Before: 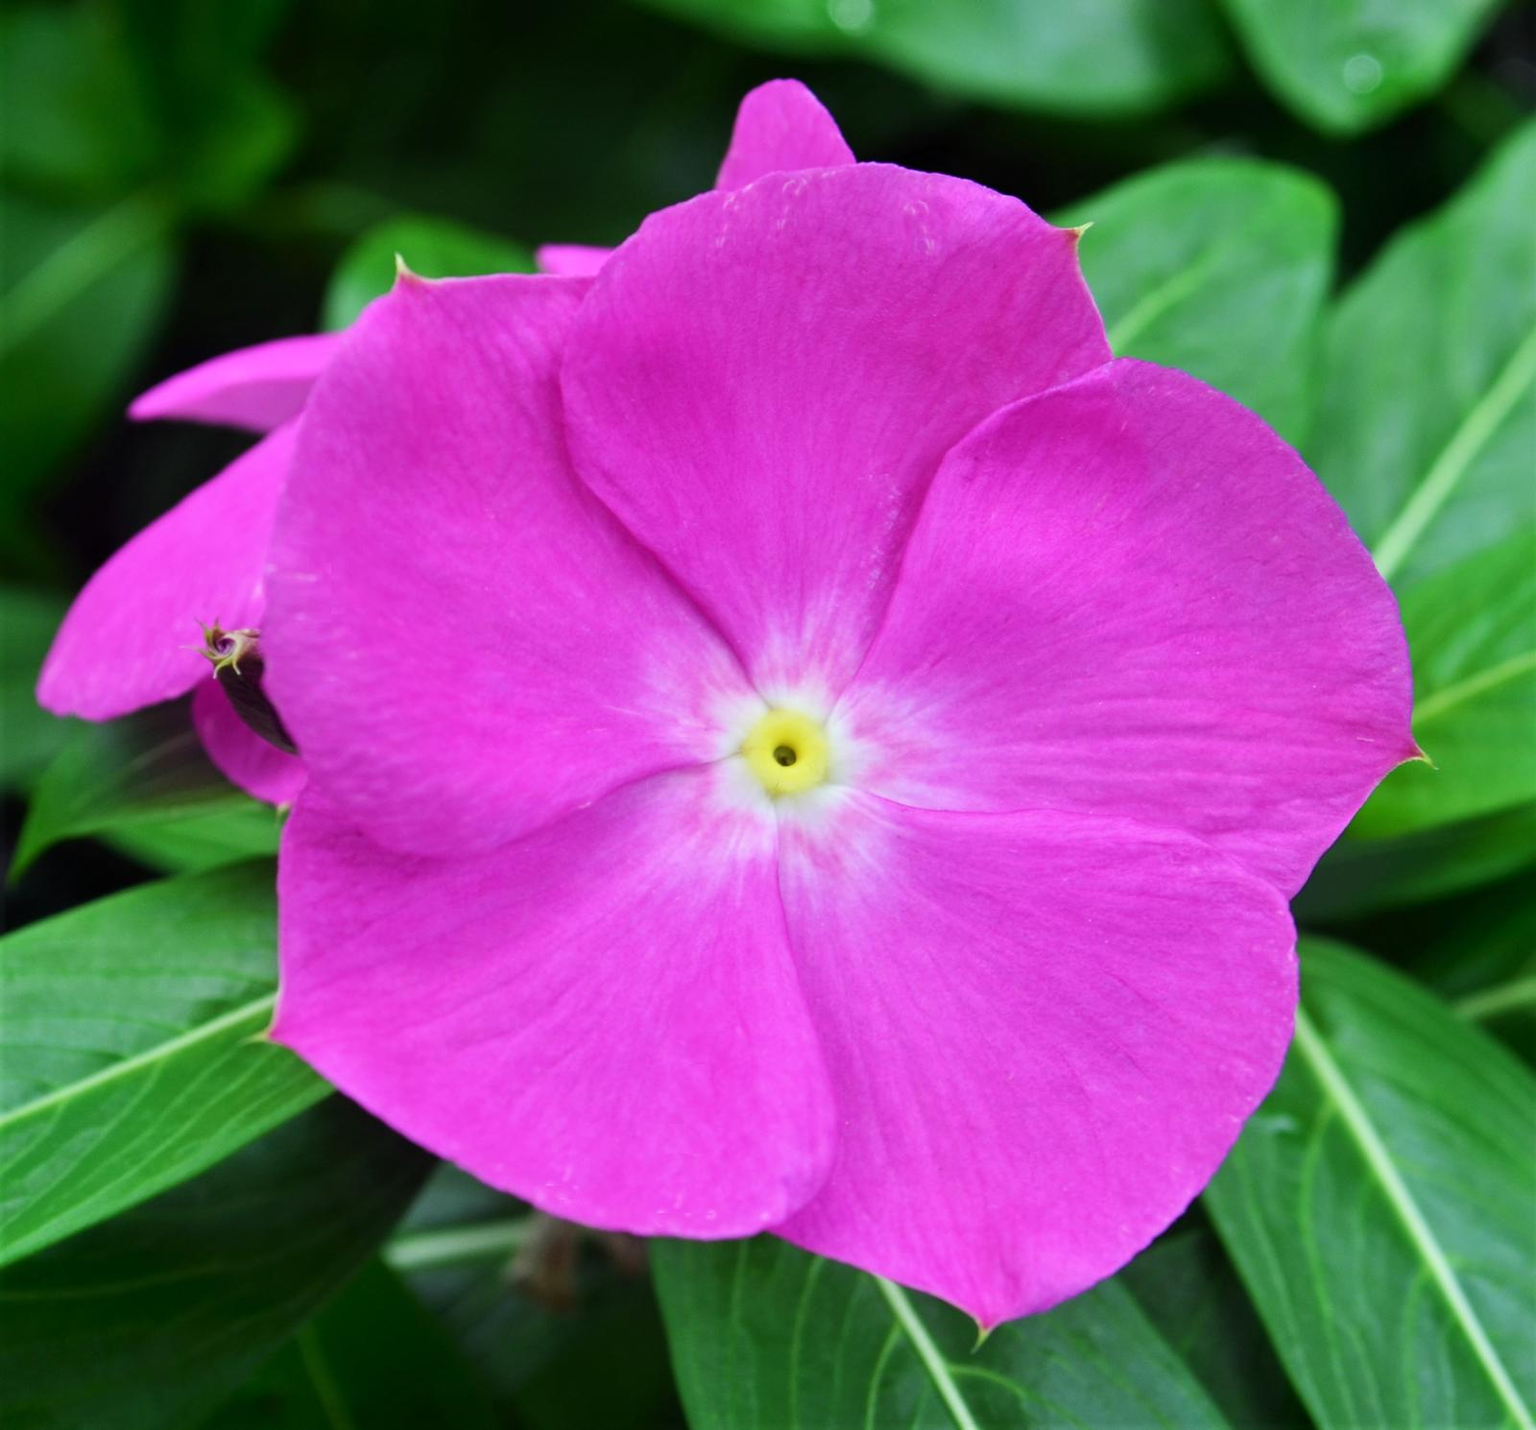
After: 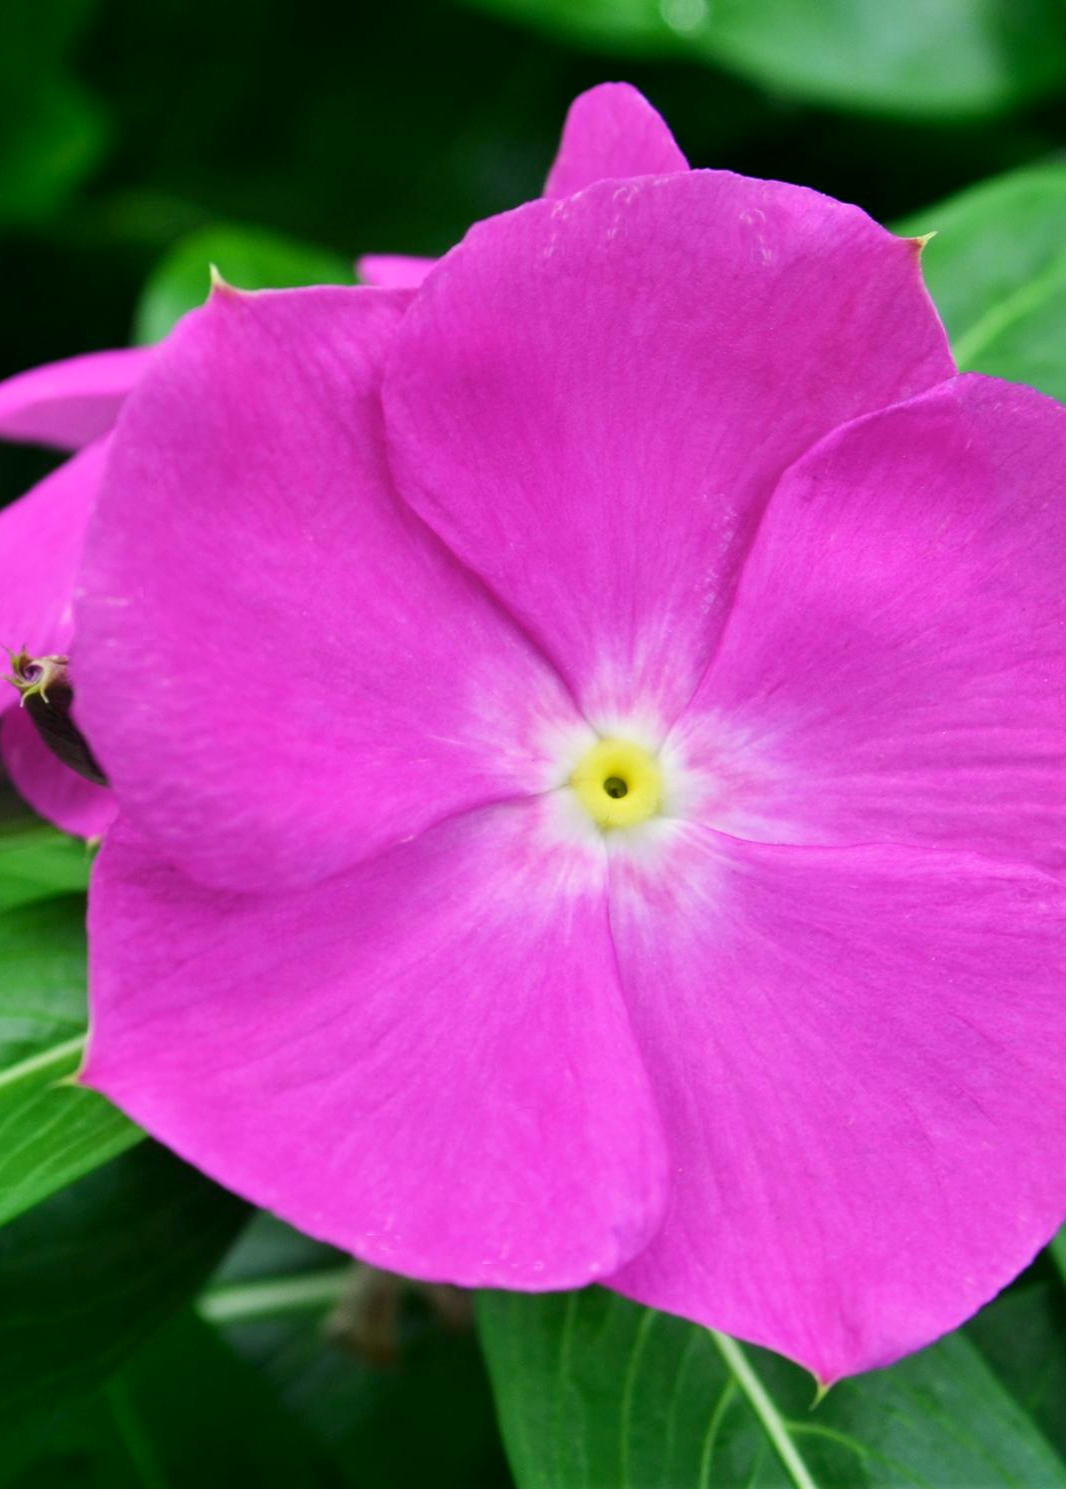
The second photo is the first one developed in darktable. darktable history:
crop and rotate: left 12.648%, right 20.685%
color correction: highlights a* 4.02, highlights b* 4.98, shadows a* -7.55, shadows b* 4.98
